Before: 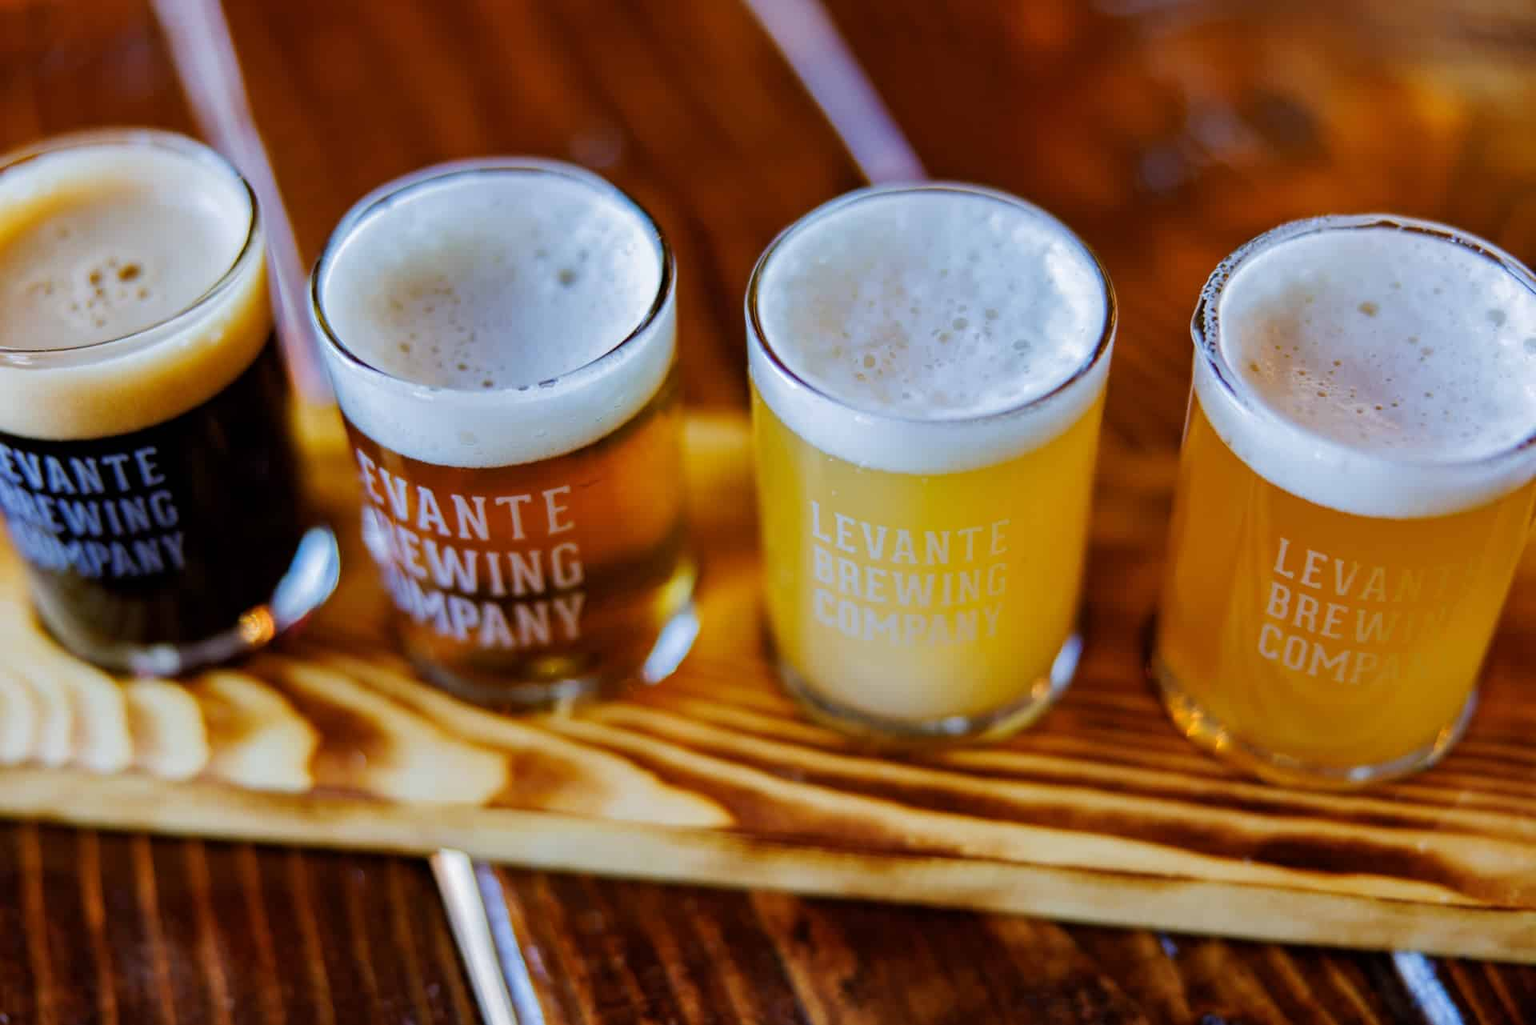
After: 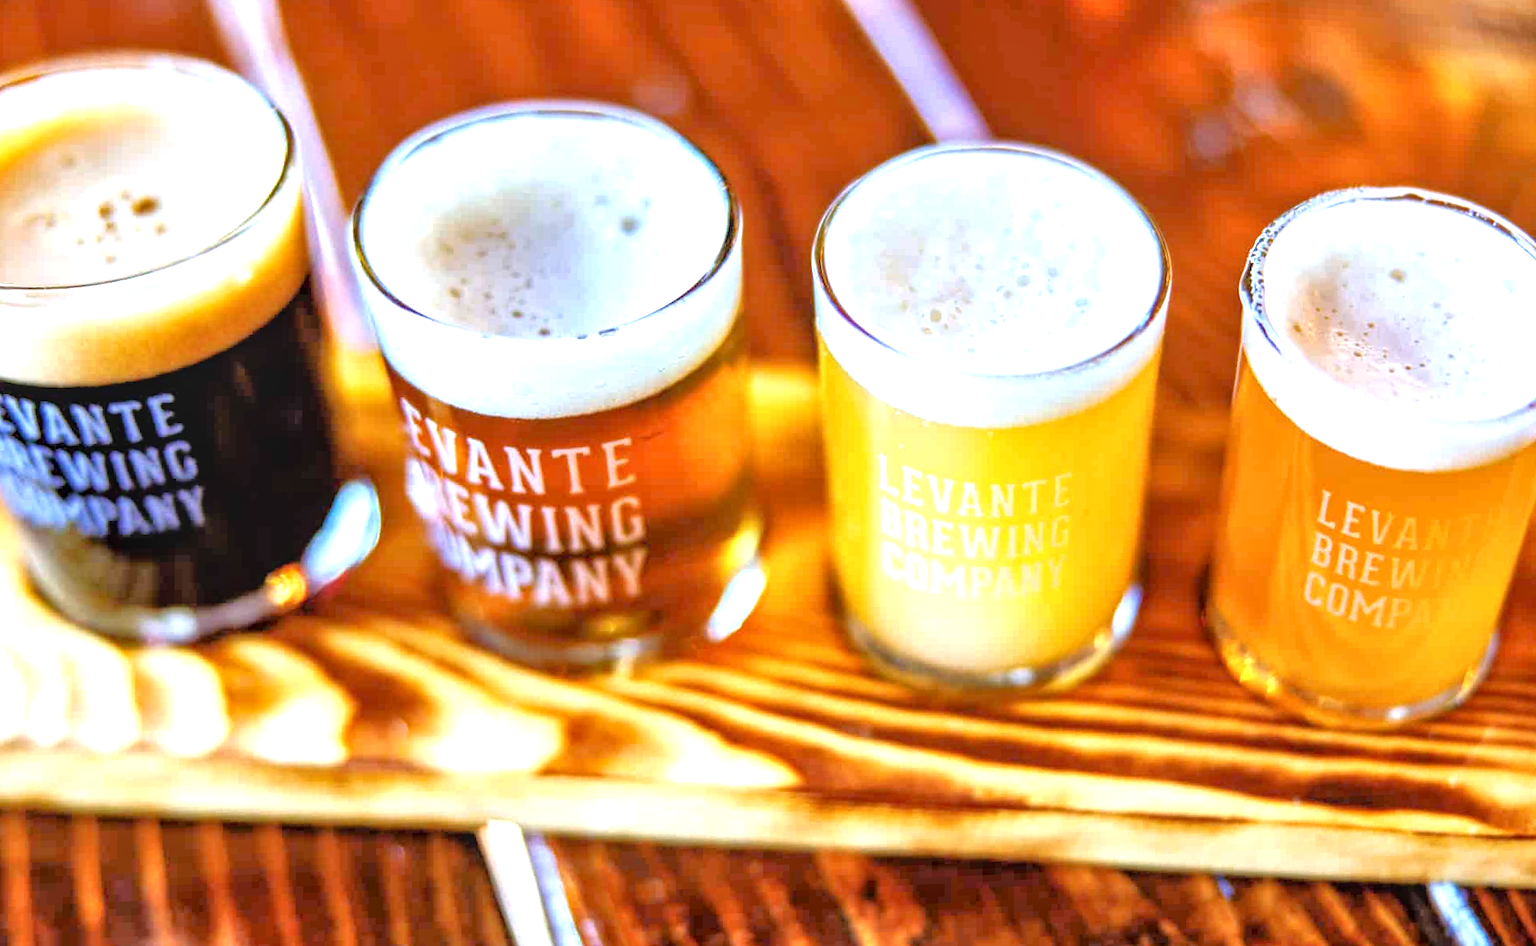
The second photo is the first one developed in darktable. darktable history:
local contrast: detail 130%
exposure: black level correction 0, exposure 1.3 EV, compensate highlight preservation false
rotate and perspective: rotation -0.013°, lens shift (vertical) -0.027, lens shift (horizontal) 0.178, crop left 0.016, crop right 0.989, crop top 0.082, crop bottom 0.918
tone equalizer: -7 EV 0.15 EV, -6 EV 0.6 EV, -5 EV 1.15 EV, -4 EV 1.33 EV, -3 EV 1.15 EV, -2 EV 0.6 EV, -1 EV 0.15 EV, mask exposure compensation -0.5 EV
